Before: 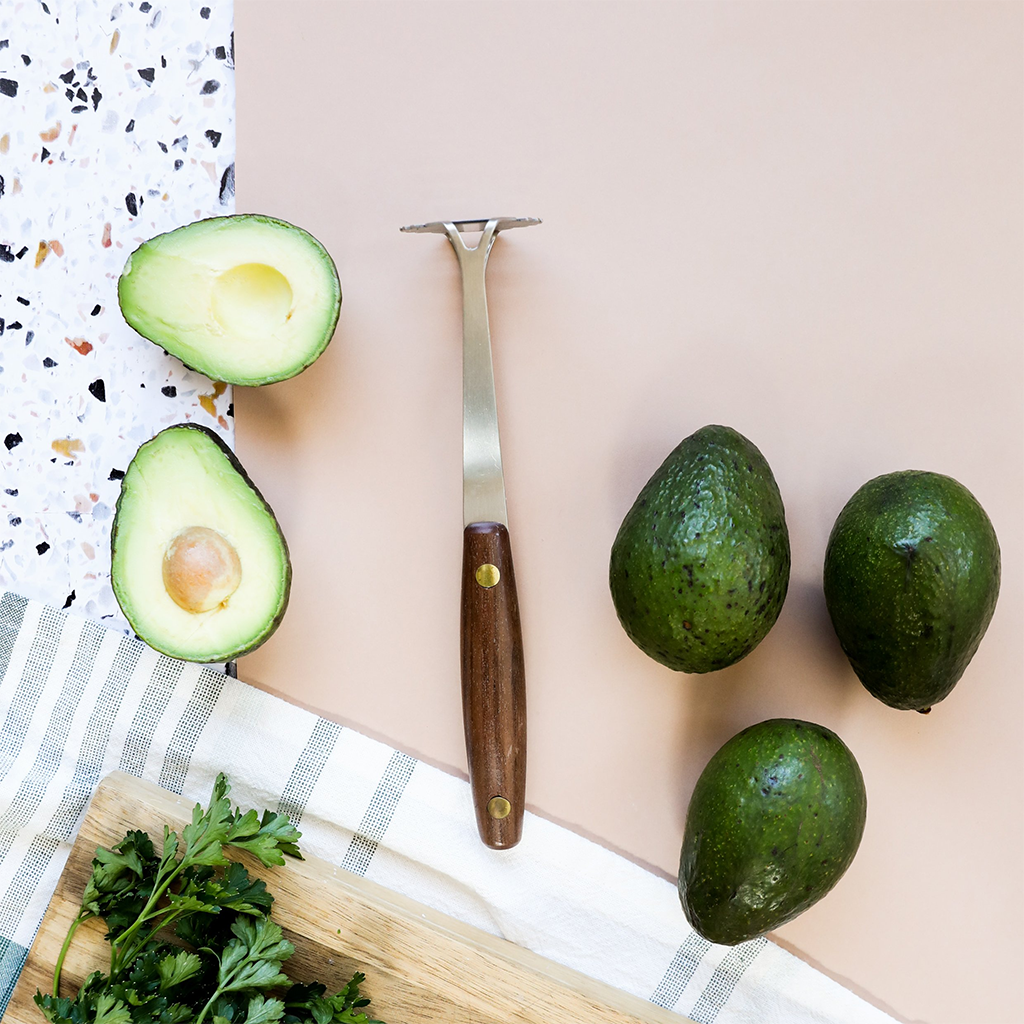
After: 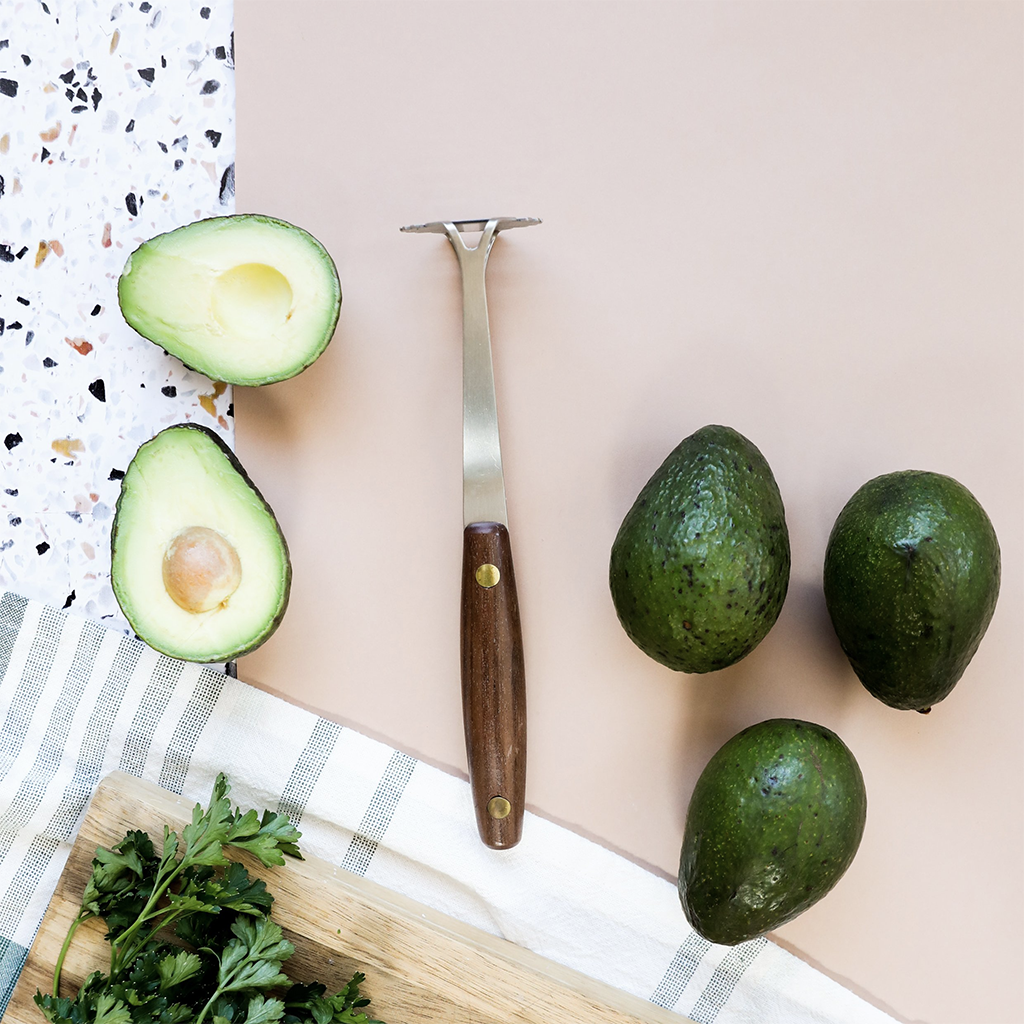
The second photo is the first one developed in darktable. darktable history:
contrast brightness saturation: saturation -0.153
